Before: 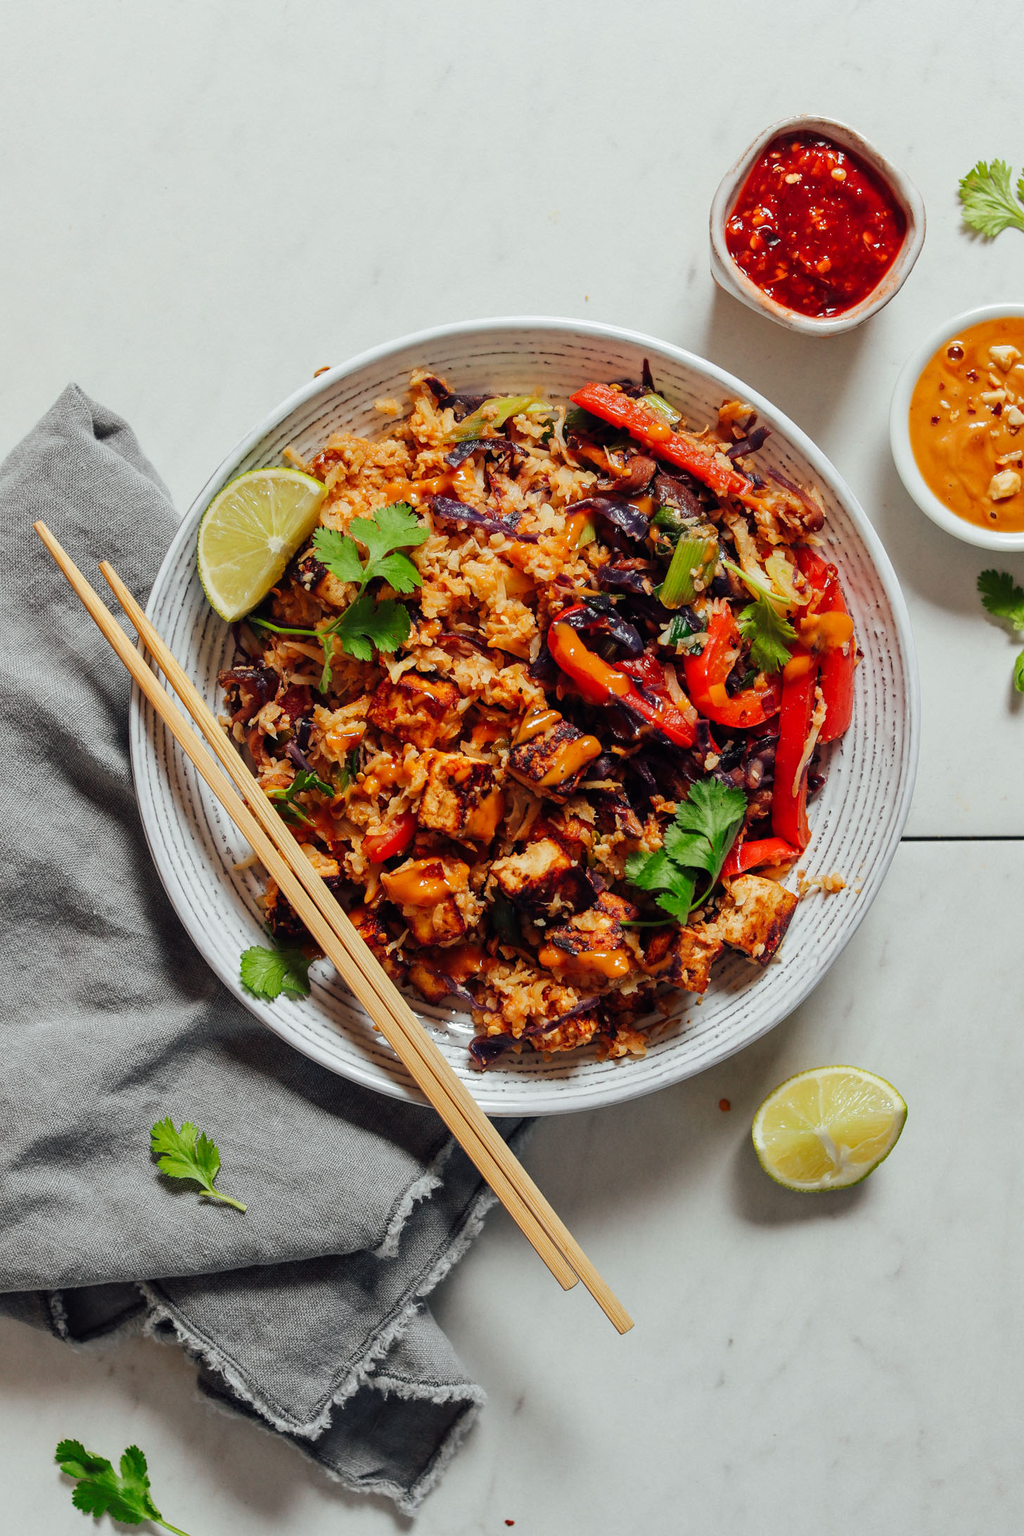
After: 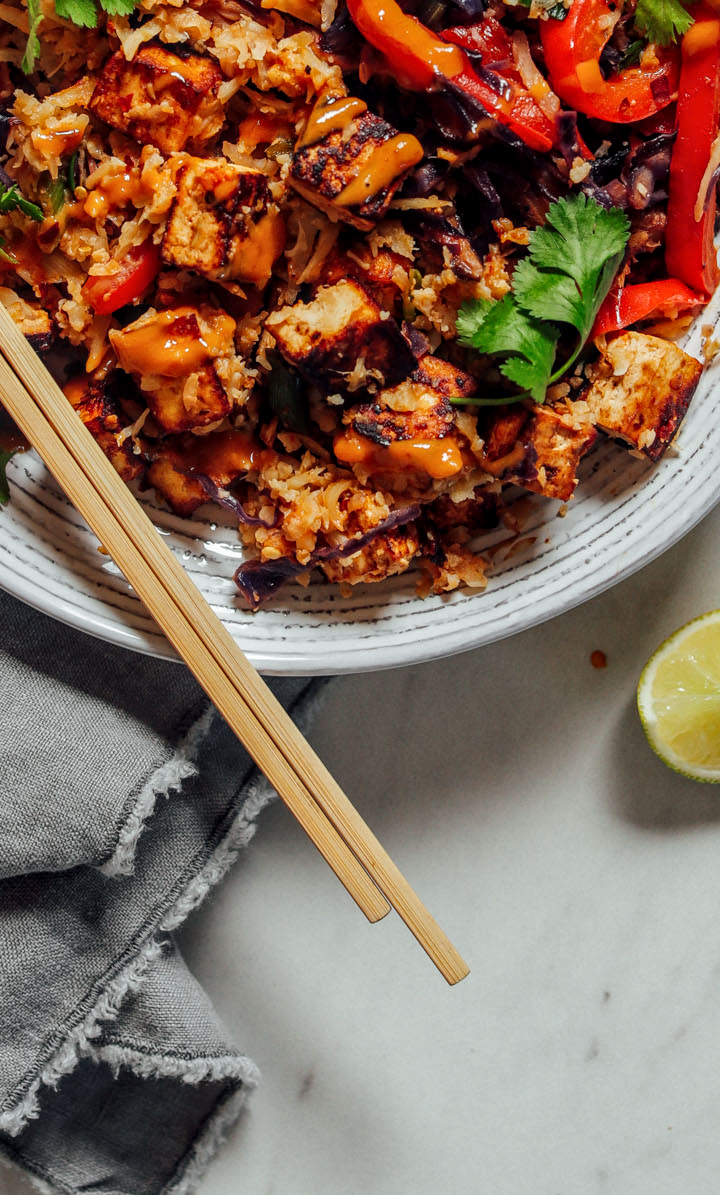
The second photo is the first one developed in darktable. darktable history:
local contrast: on, module defaults
crop: left 29.672%, top 41.786%, right 20.851%, bottom 3.487%
